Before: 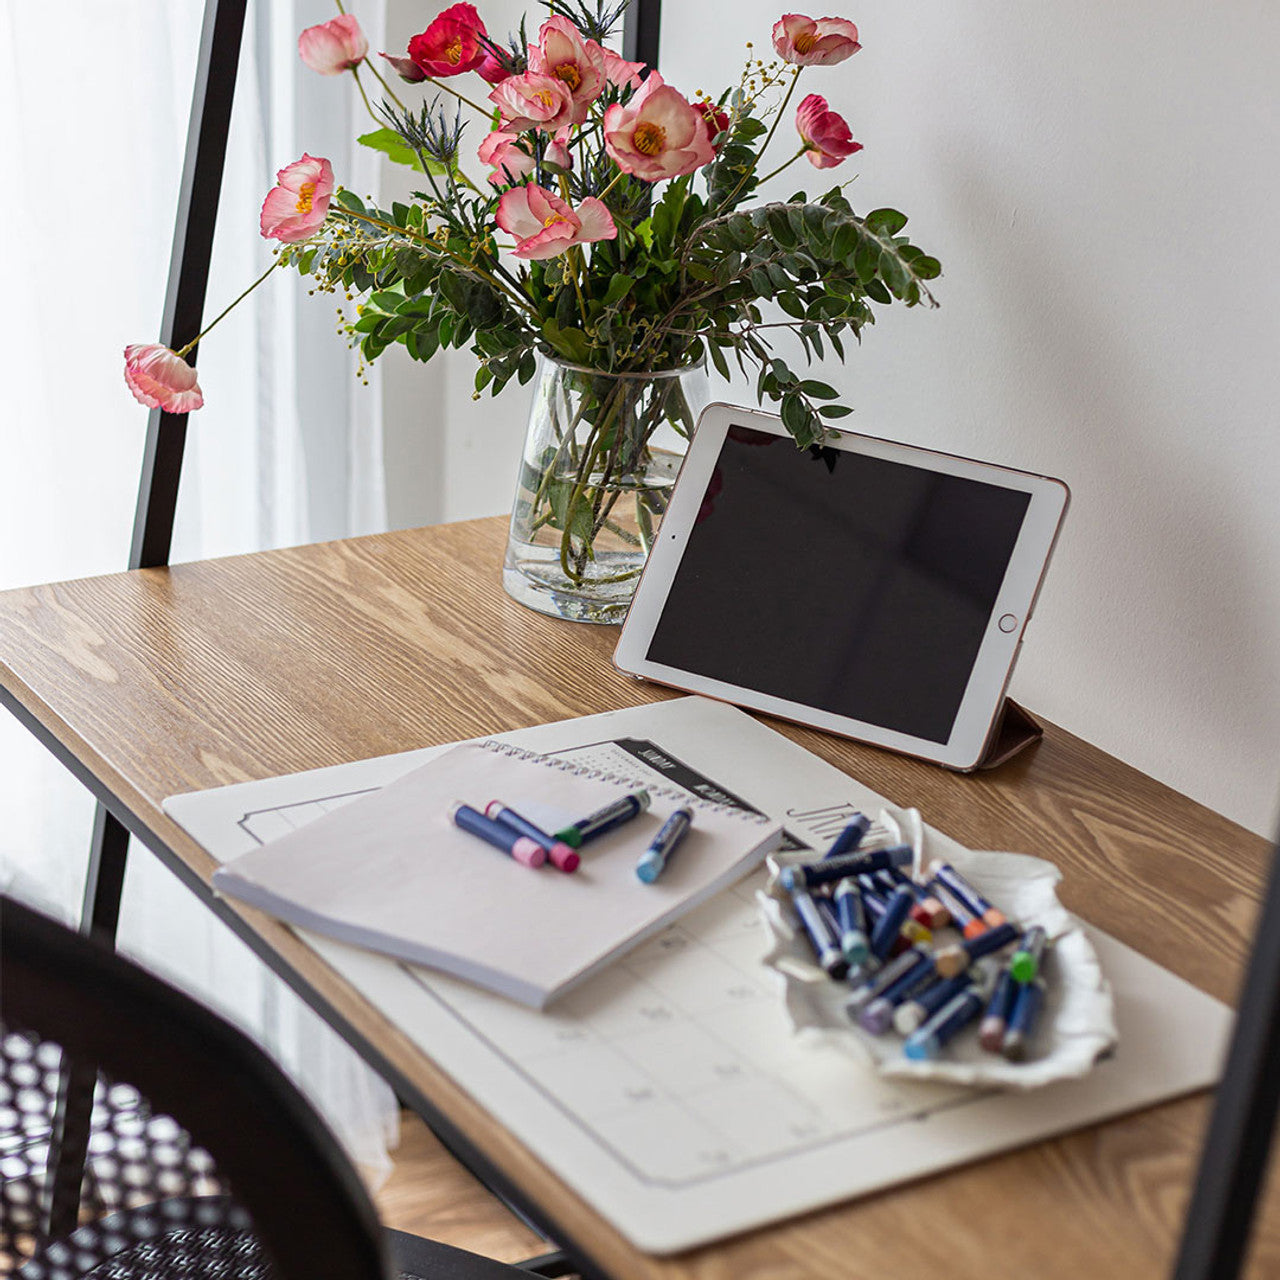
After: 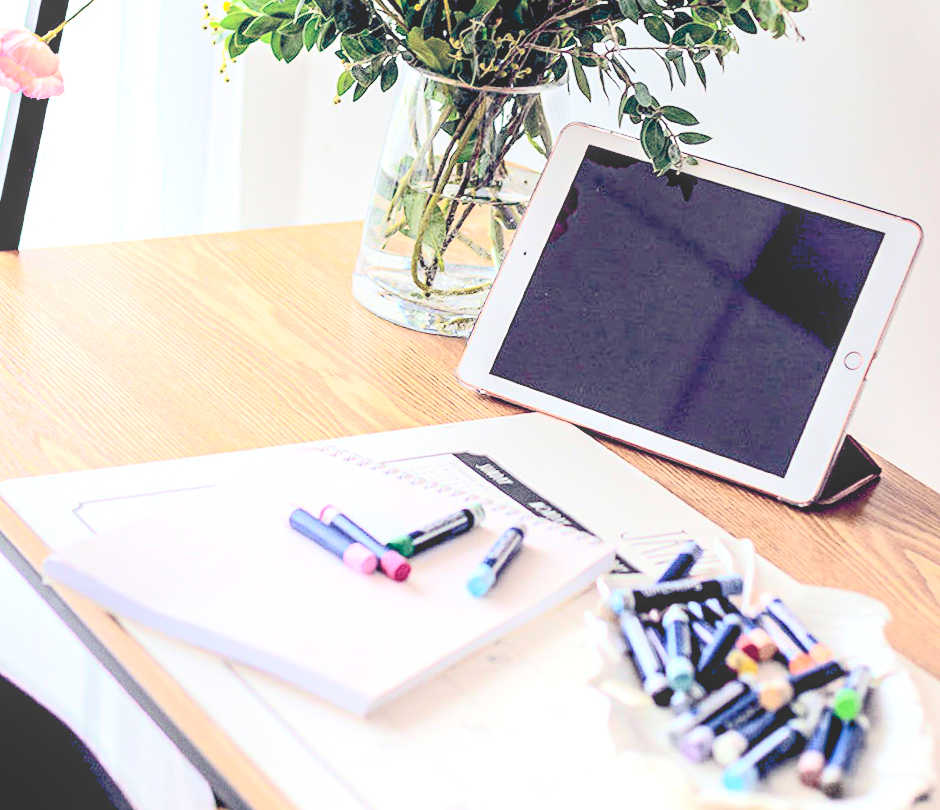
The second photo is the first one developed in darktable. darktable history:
exposure: black level correction 0.011, exposure 1.086 EV, compensate exposure bias true, compensate highlight preservation false
crop and rotate: angle -3.63°, left 9.853%, top 20.728%, right 12.146%, bottom 12.08%
tone curve: curves: ch0 [(0, 0) (0.003, 0.004) (0.011, 0.015) (0.025, 0.034) (0.044, 0.061) (0.069, 0.095) (0.1, 0.137) (0.136, 0.186) (0.177, 0.243) (0.224, 0.307) (0.277, 0.416) (0.335, 0.533) (0.399, 0.641) (0.468, 0.748) (0.543, 0.829) (0.623, 0.886) (0.709, 0.924) (0.801, 0.951) (0.898, 0.975) (1, 1)], color space Lab, independent channels, preserve colors none
color balance rgb: global offset › luminance -0.273%, global offset › chroma 0.305%, global offset › hue 262.77°, perceptual saturation grading › global saturation 0.184%
local contrast: highlights 47%, shadows 2%, detail 100%
